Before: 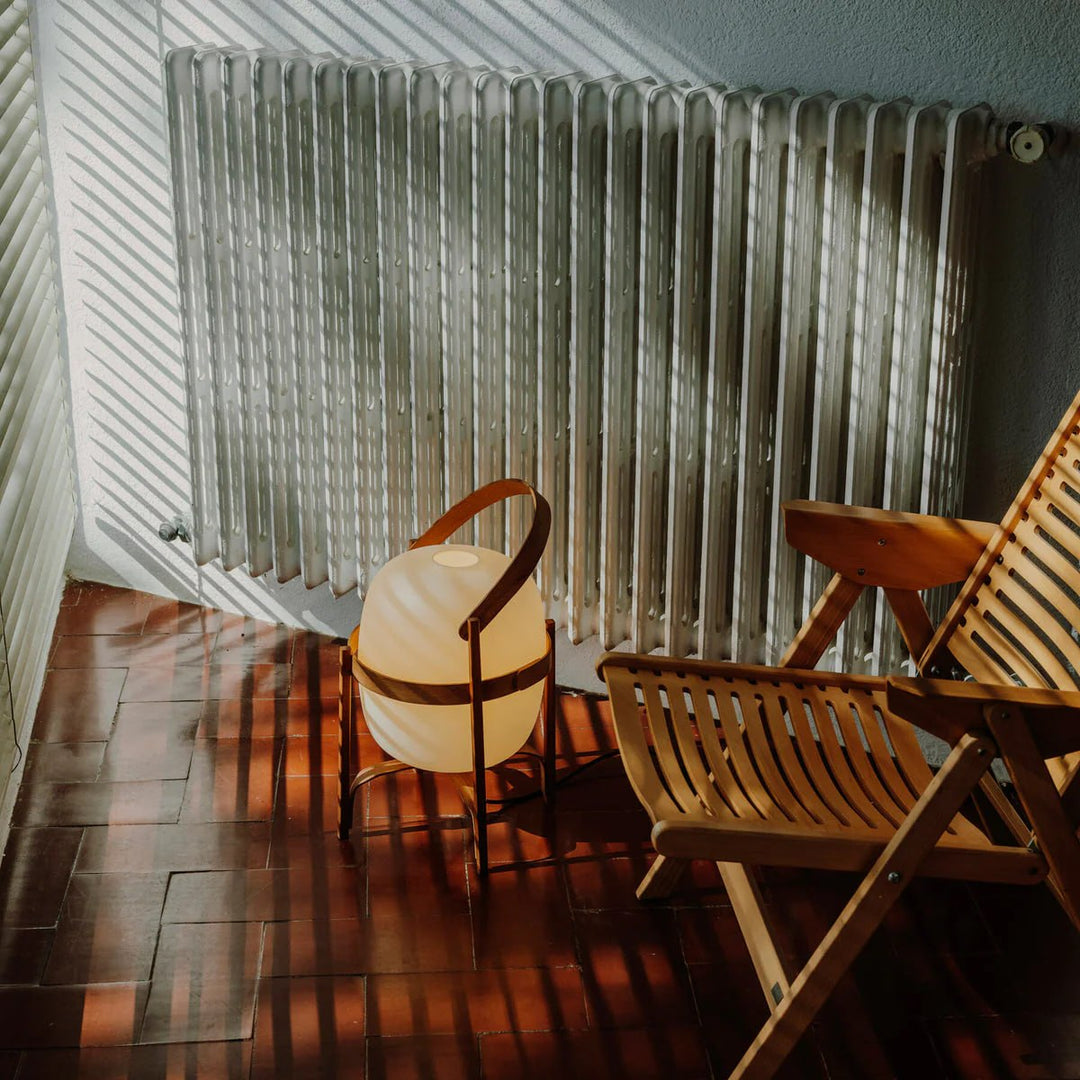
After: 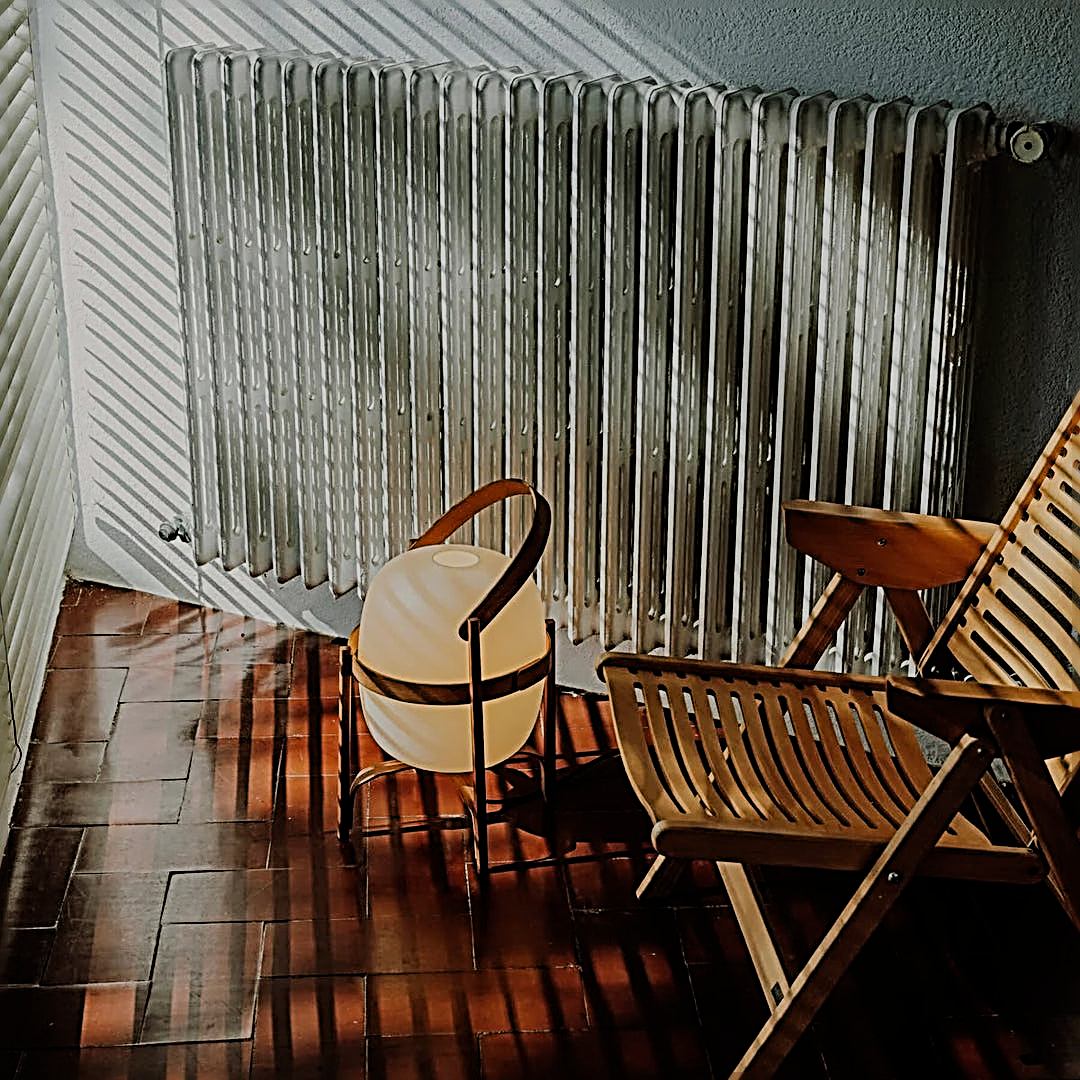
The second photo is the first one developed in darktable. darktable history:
sharpen: radius 3.158, amount 1.731
filmic rgb: black relative exposure -7.65 EV, white relative exposure 4.56 EV, hardness 3.61
